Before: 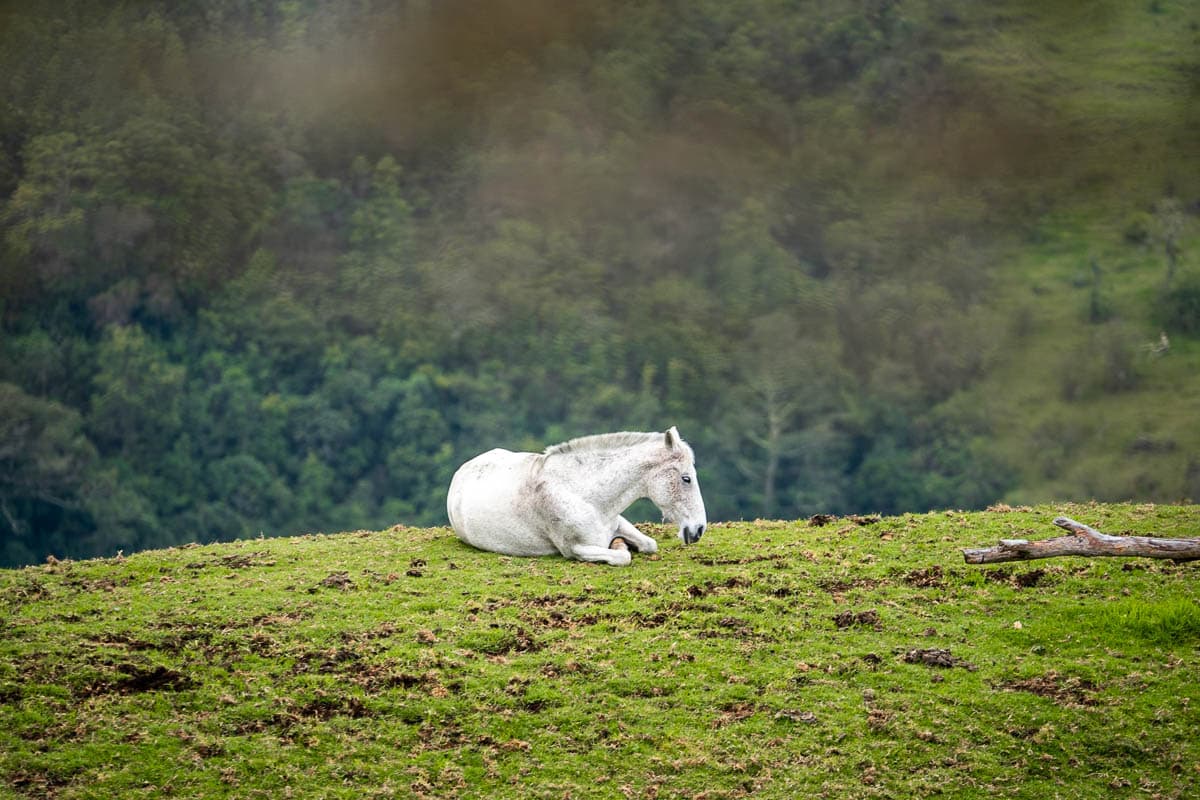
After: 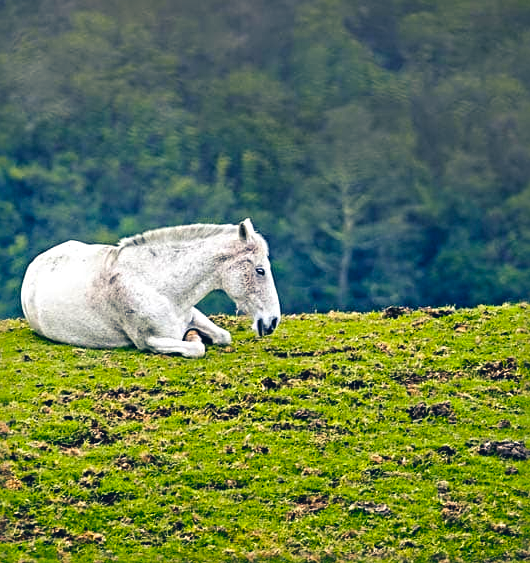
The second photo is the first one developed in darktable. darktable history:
color balance rgb: shadows lift › luminance -40.909%, shadows lift › chroma 14.258%, shadows lift › hue 258.95°, global offset › luminance 0.748%, perceptual saturation grading › global saturation 25.7%, global vibrance 20%
tone equalizer: -8 EV -1.83 EV, -7 EV -1.19 EV, -6 EV -1.63 EV
sharpen: radius 3.987
crop: left 35.538%, top 26.099%, right 20.214%, bottom 3.43%
